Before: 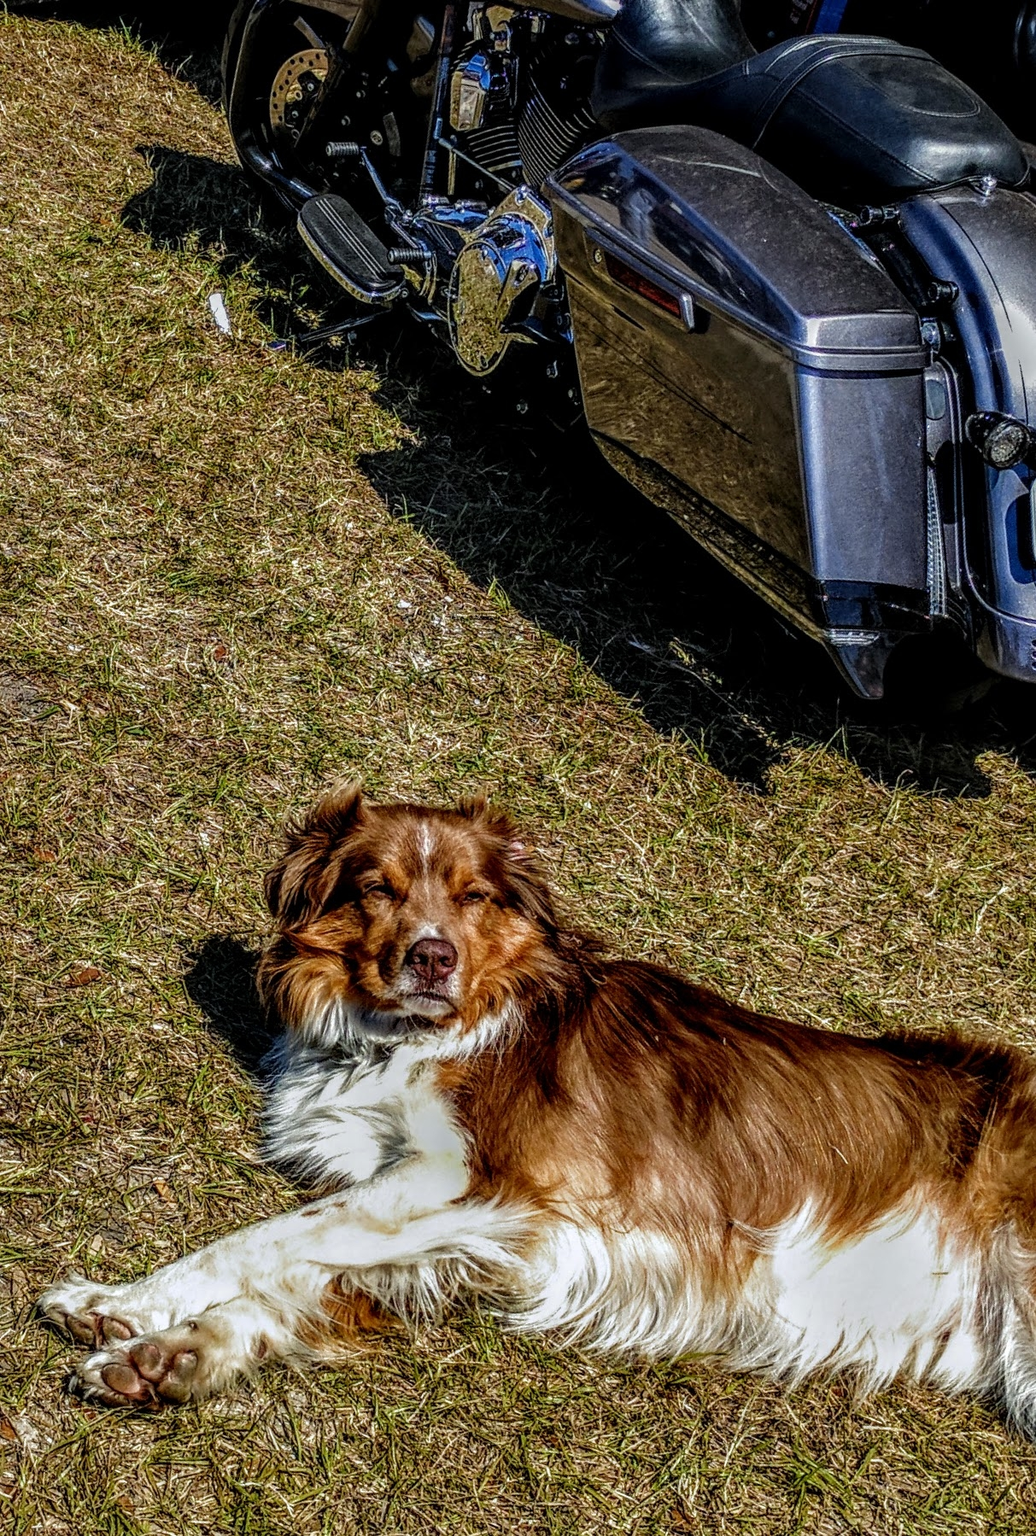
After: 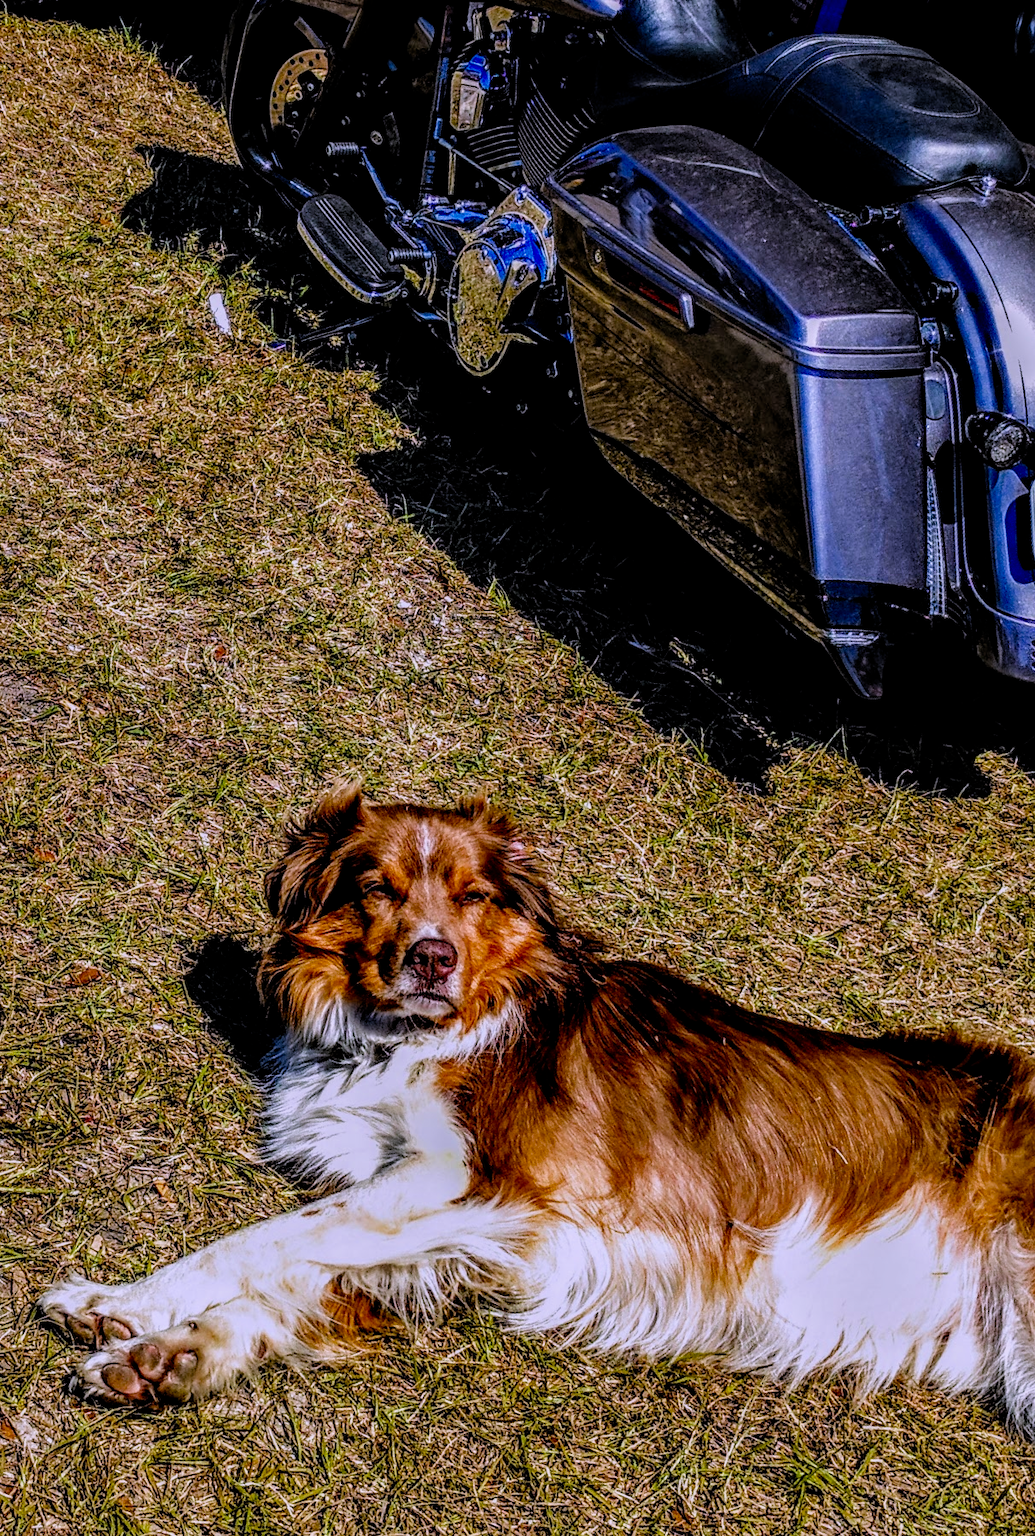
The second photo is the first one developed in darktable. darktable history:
filmic rgb: black relative exposure -7.75 EV, white relative exposure 4.4 EV, threshold 3 EV, target black luminance 0%, hardness 3.76, latitude 50.51%, contrast 1.074, highlights saturation mix 10%, shadows ↔ highlights balance -0.22%, color science v4 (2020), enable highlight reconstruction true
white balance: red 1.042, blue 1.17
